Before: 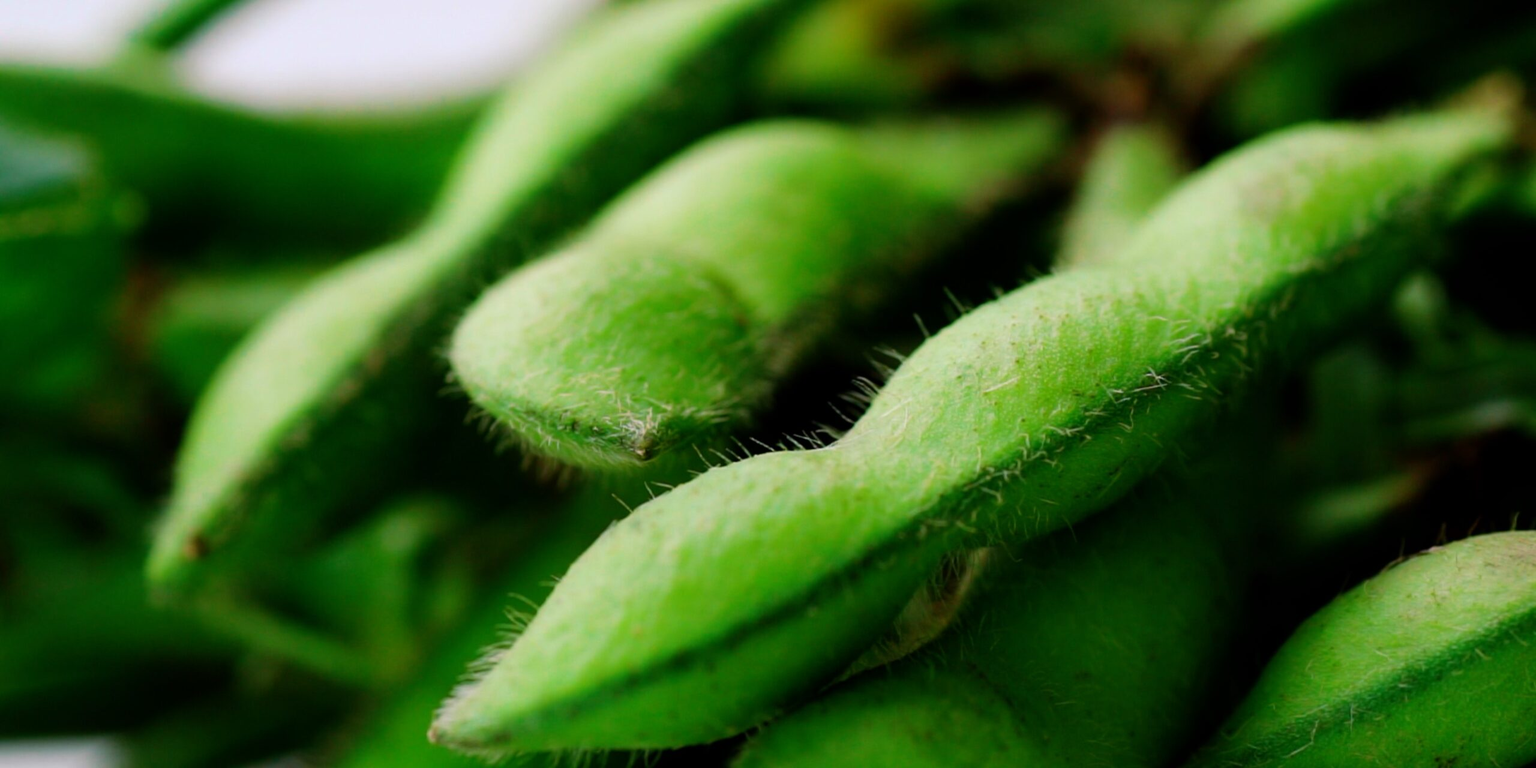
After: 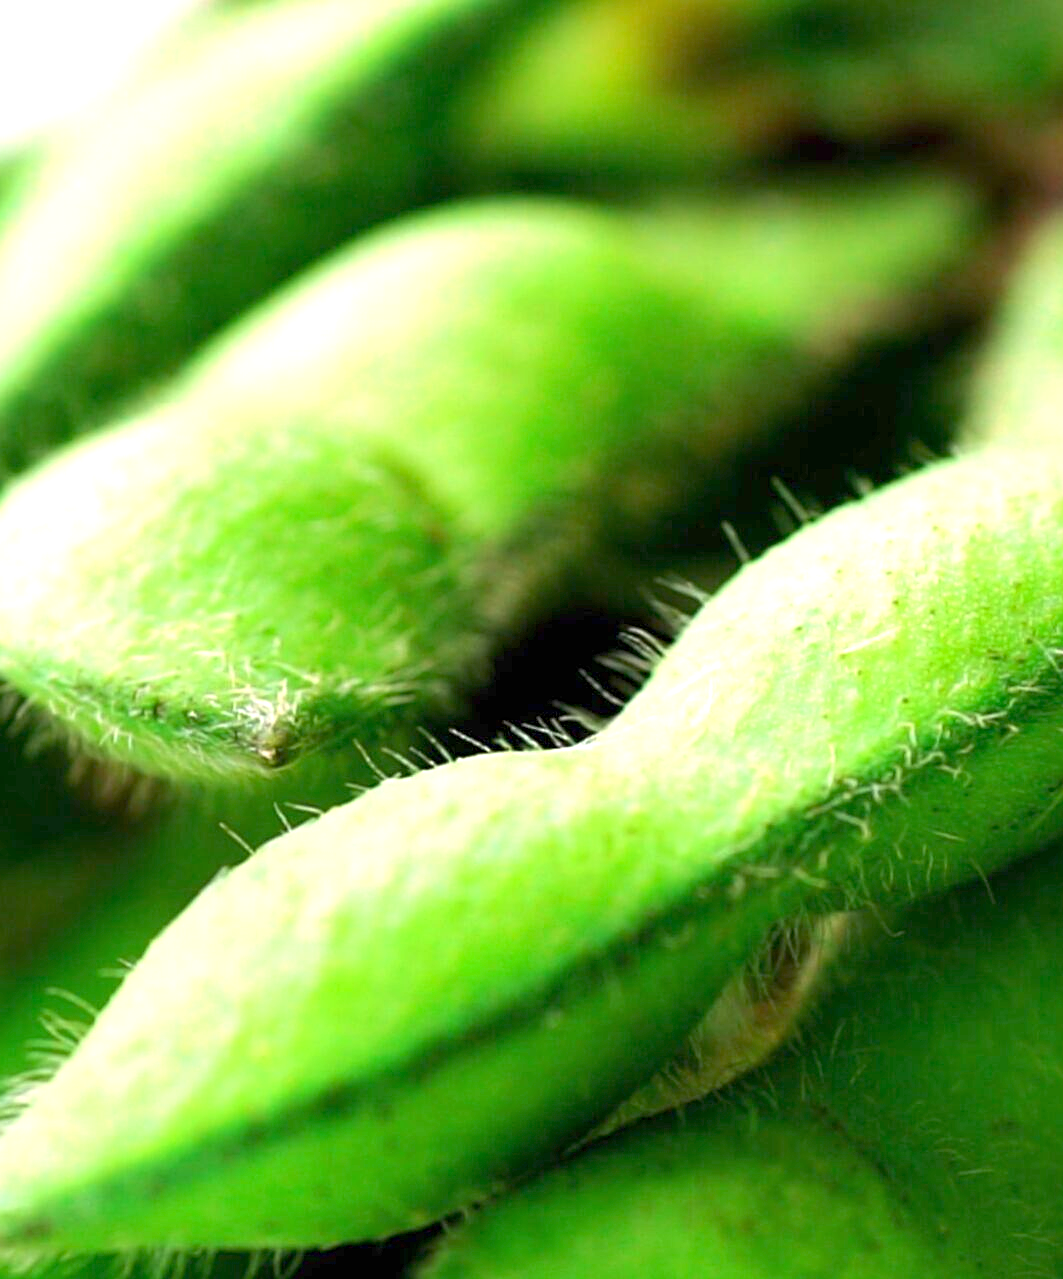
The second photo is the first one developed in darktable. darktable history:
sharpen: on, module defaults
crop: left 31.268%, right 27.196%
exposure: black level correction 0, exposure 1.095 EV, compensate highlight preservation false
